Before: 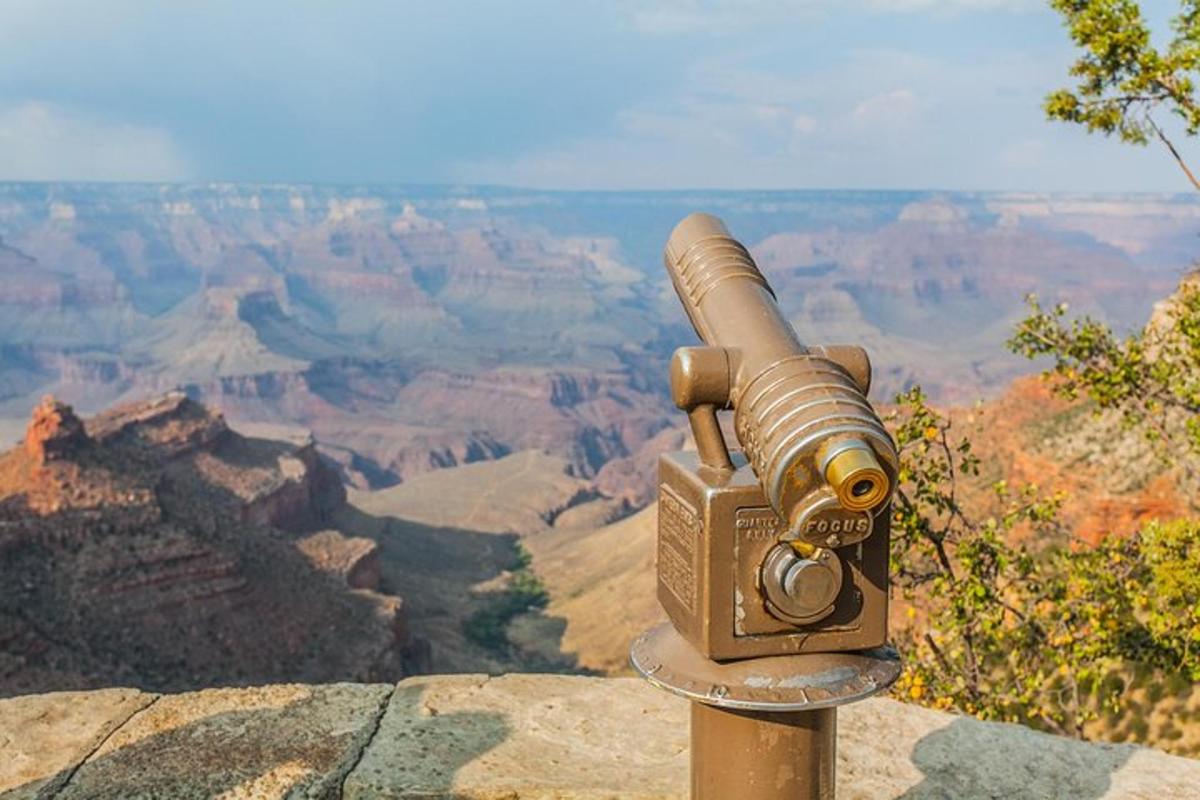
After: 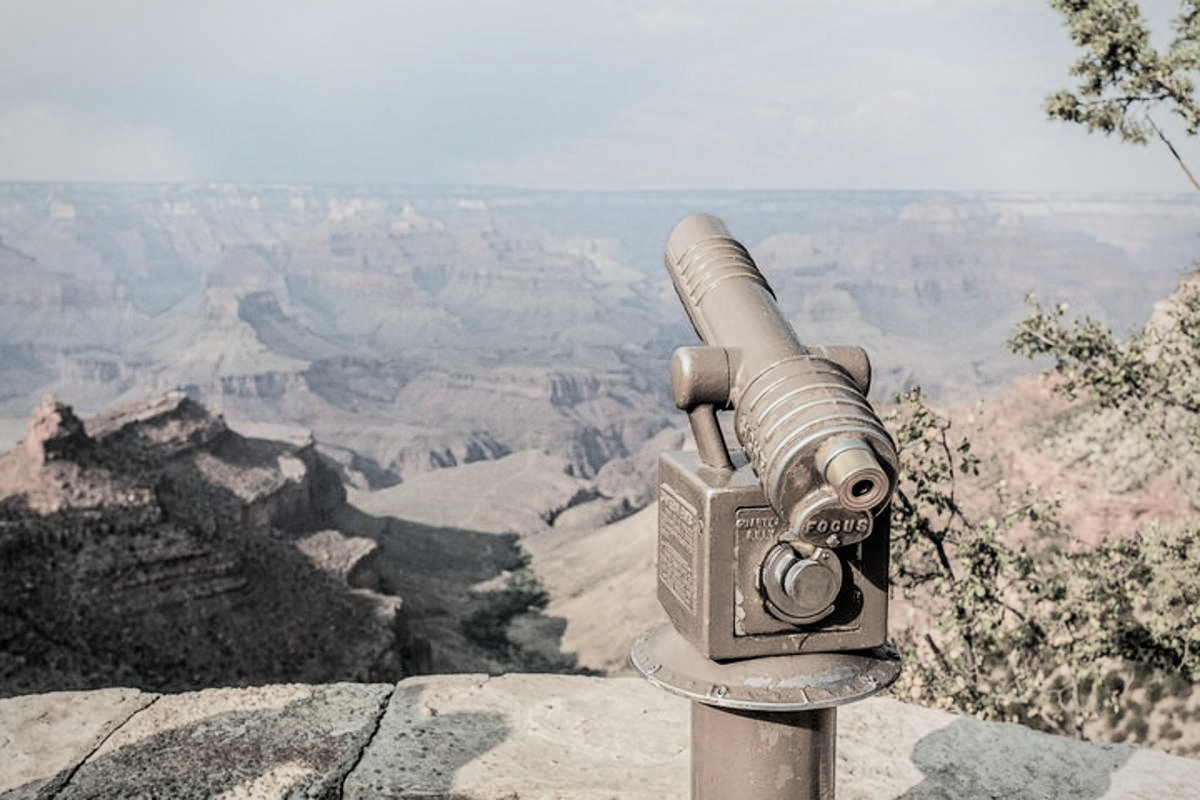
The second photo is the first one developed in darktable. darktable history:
exposure: exposure 0.202 EV, compensate highlight preservation false
contrast brightness saturation: saturation -0.039
filmic rgb: black relative exposure -5.04 EV, white relative exposure 3.49 EV, threshold 5.97 EV, hardness 3.18, contrast 1.389, highlights saturation mix -31.12%, color science v4 (2020), enable highlight reconstruction true
vignetting: fall-off radius 61.13%, brightness -0.312, saturation -0.058
